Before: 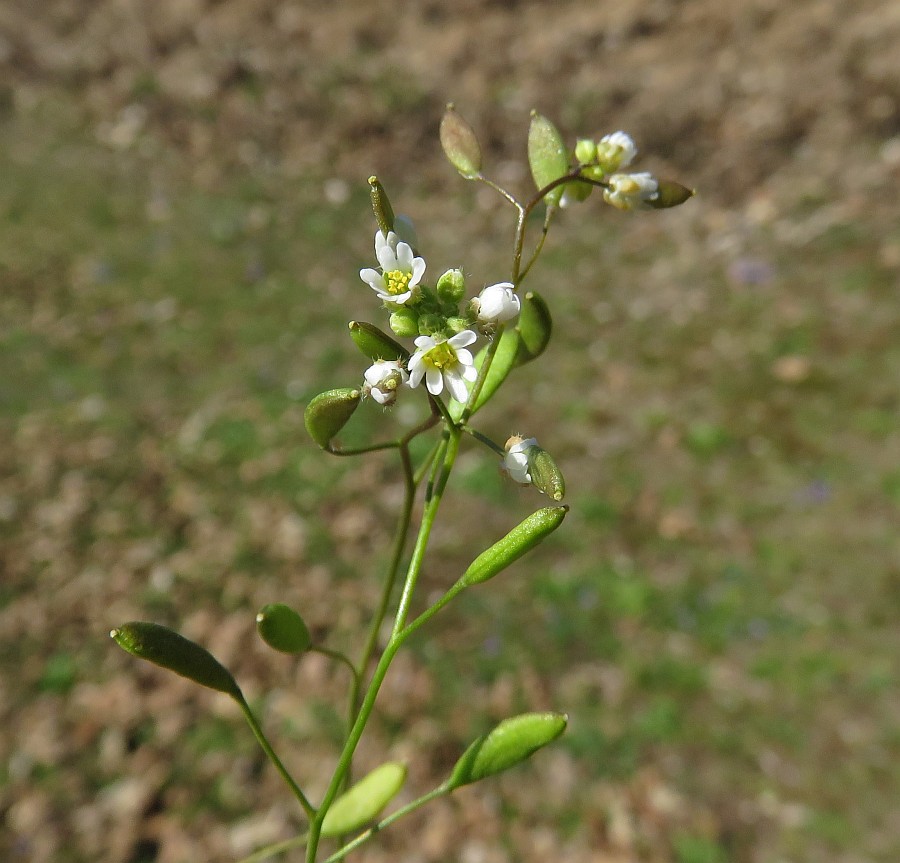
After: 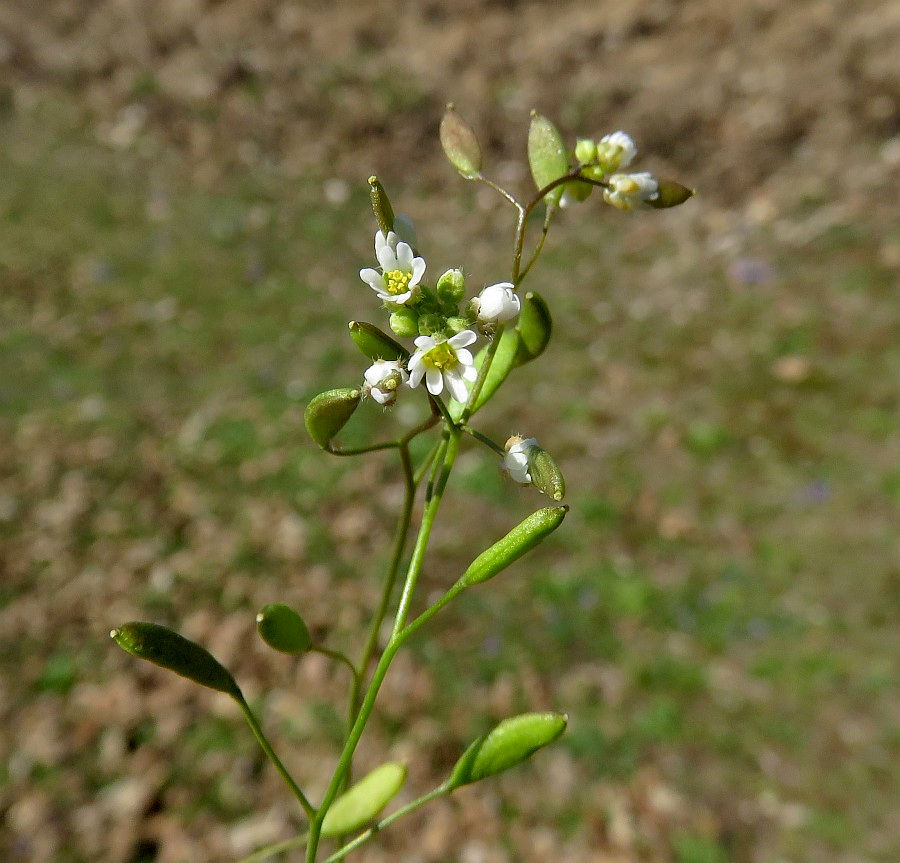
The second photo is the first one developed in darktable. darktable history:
exposure: black level correction 0.01, exposure 0.016 EV, compensate highlight preservation false
